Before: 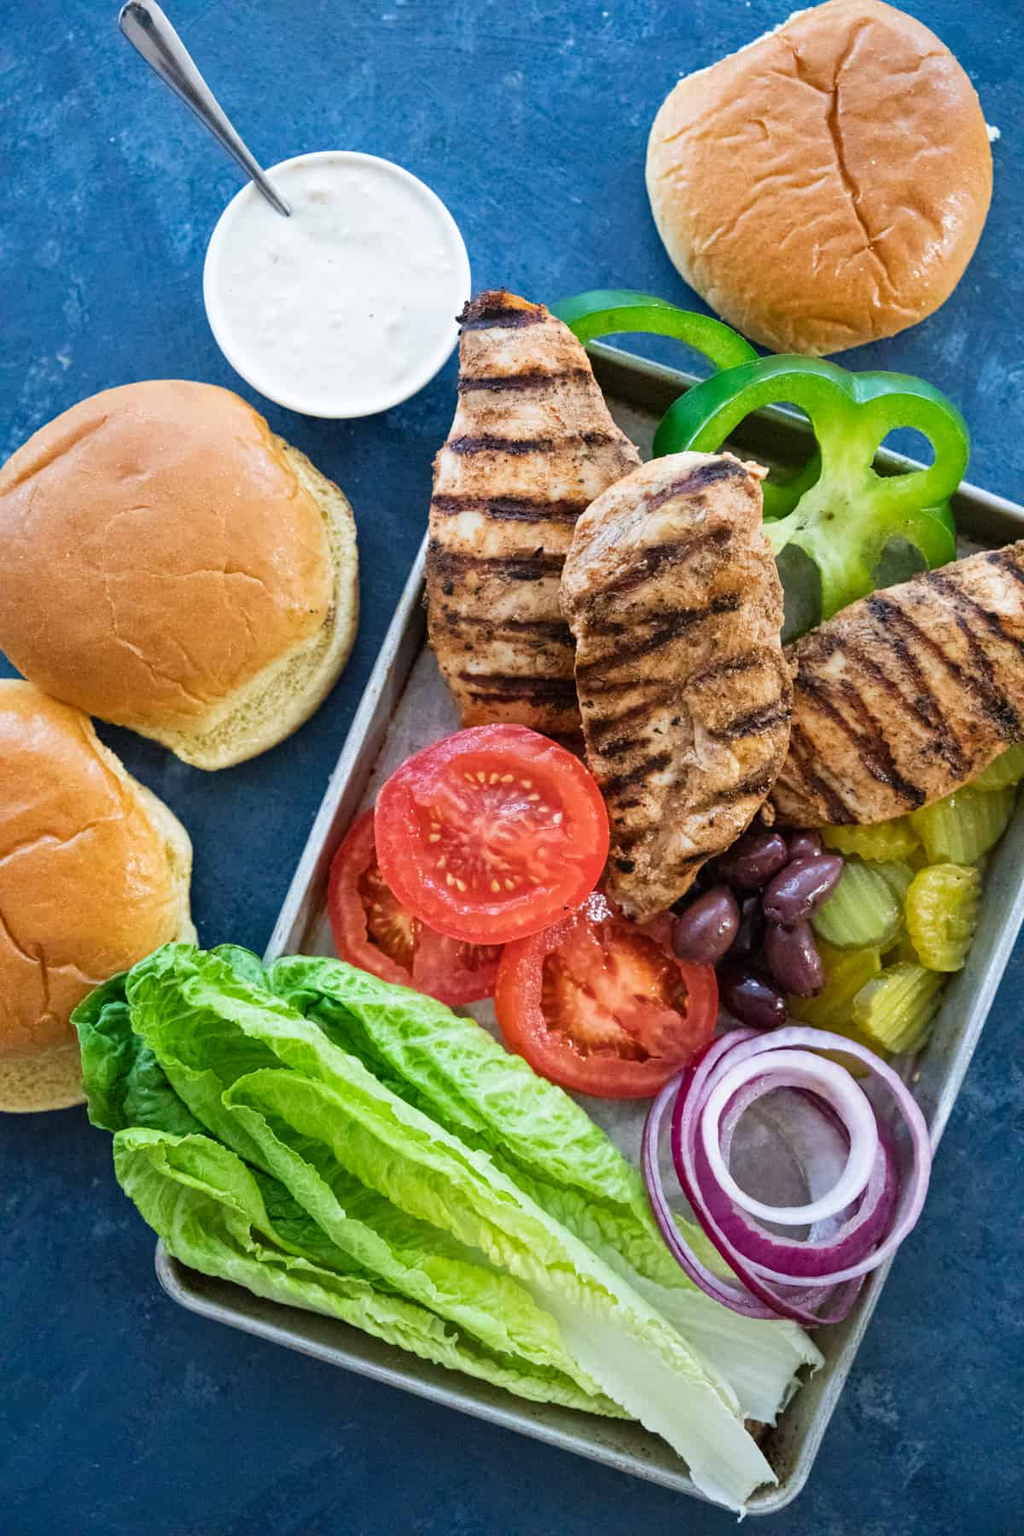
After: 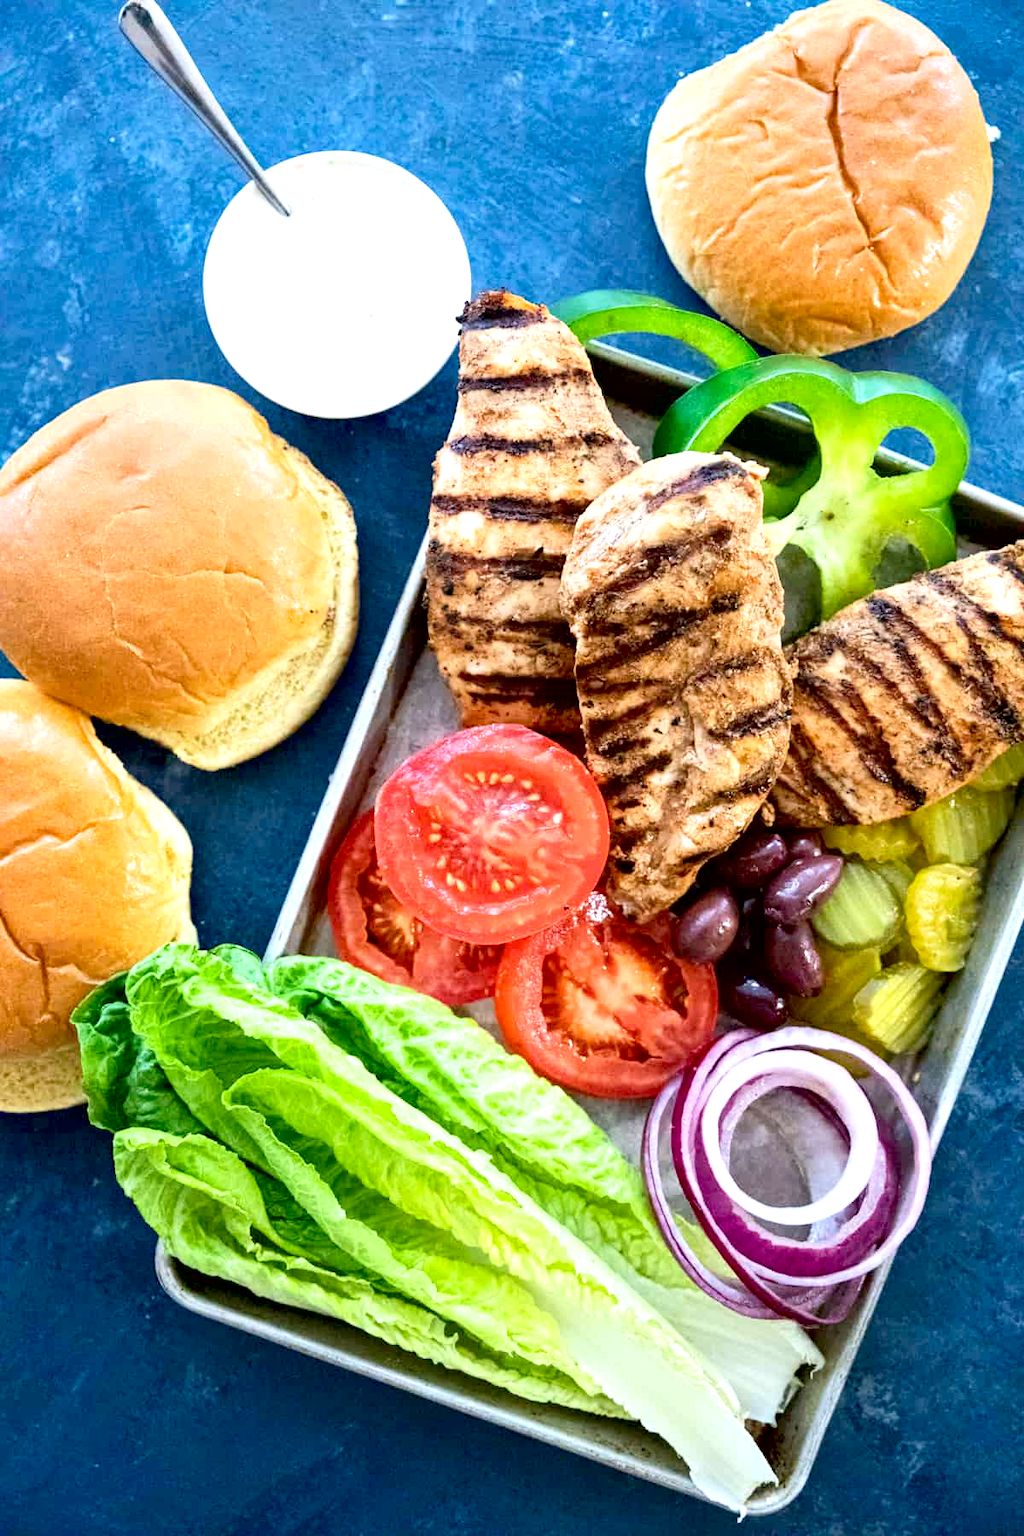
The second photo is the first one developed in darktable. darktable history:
contrast brightness saturation: contrast 0.142
exposure: black level correction 0.012, exposure 0.698 EV, compensate exposure bias true, compensate highlight preservation false
